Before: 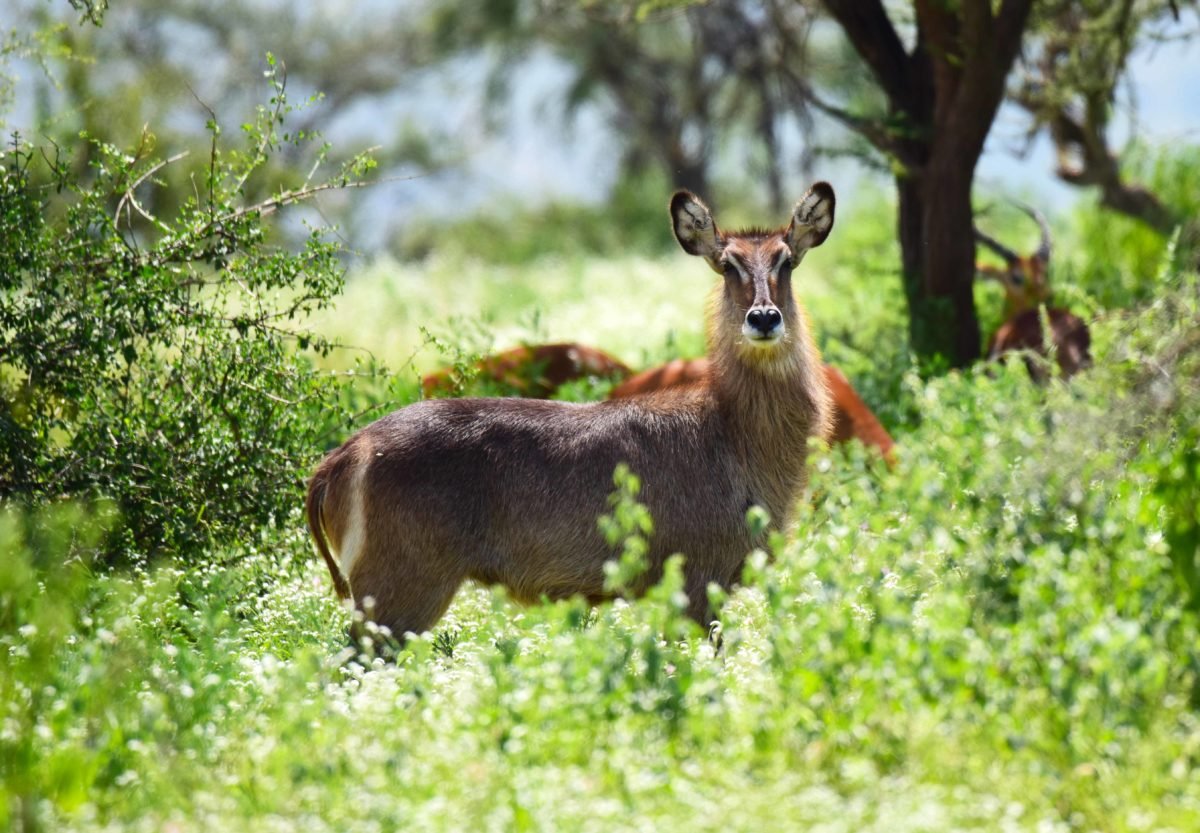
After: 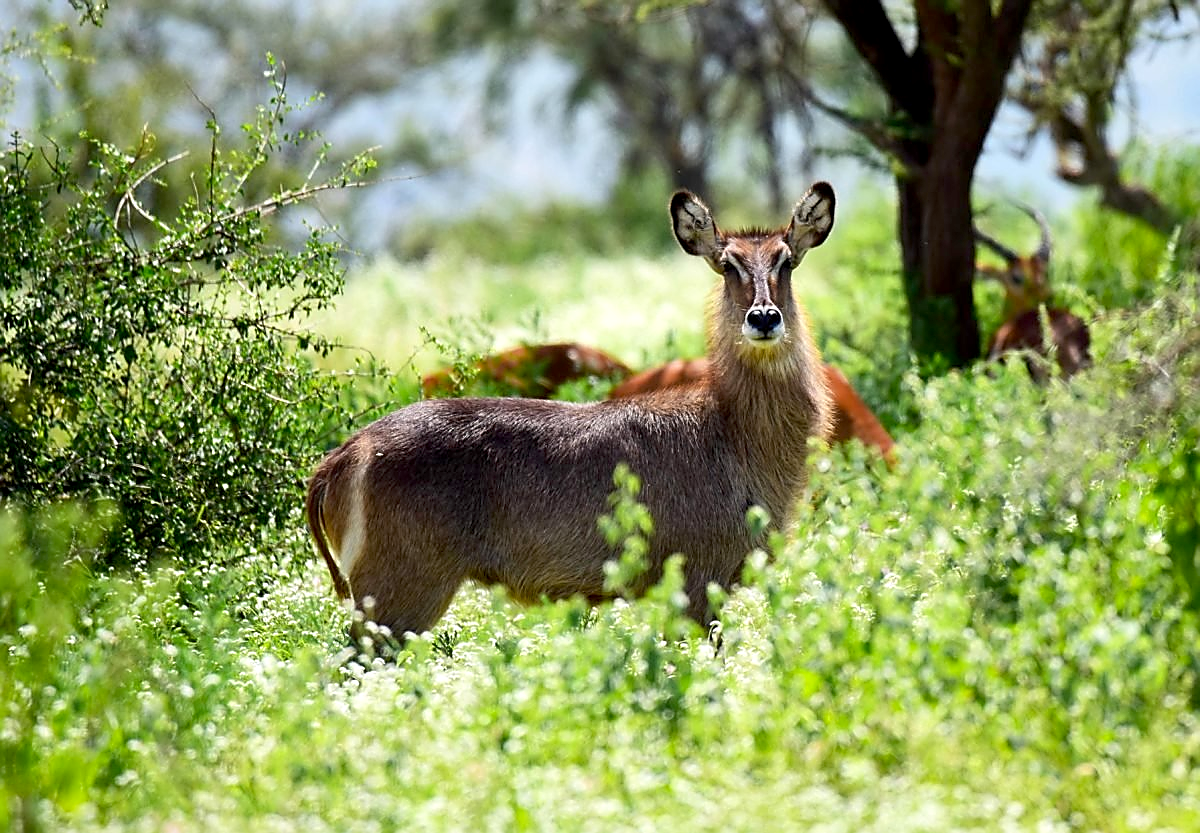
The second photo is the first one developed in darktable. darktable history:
exposure: black level correction 0.007, exposure 0.093 EV, compensate highlight preservation false
sharpen: radius 1.4, amount 1.25, threshold 0.7
